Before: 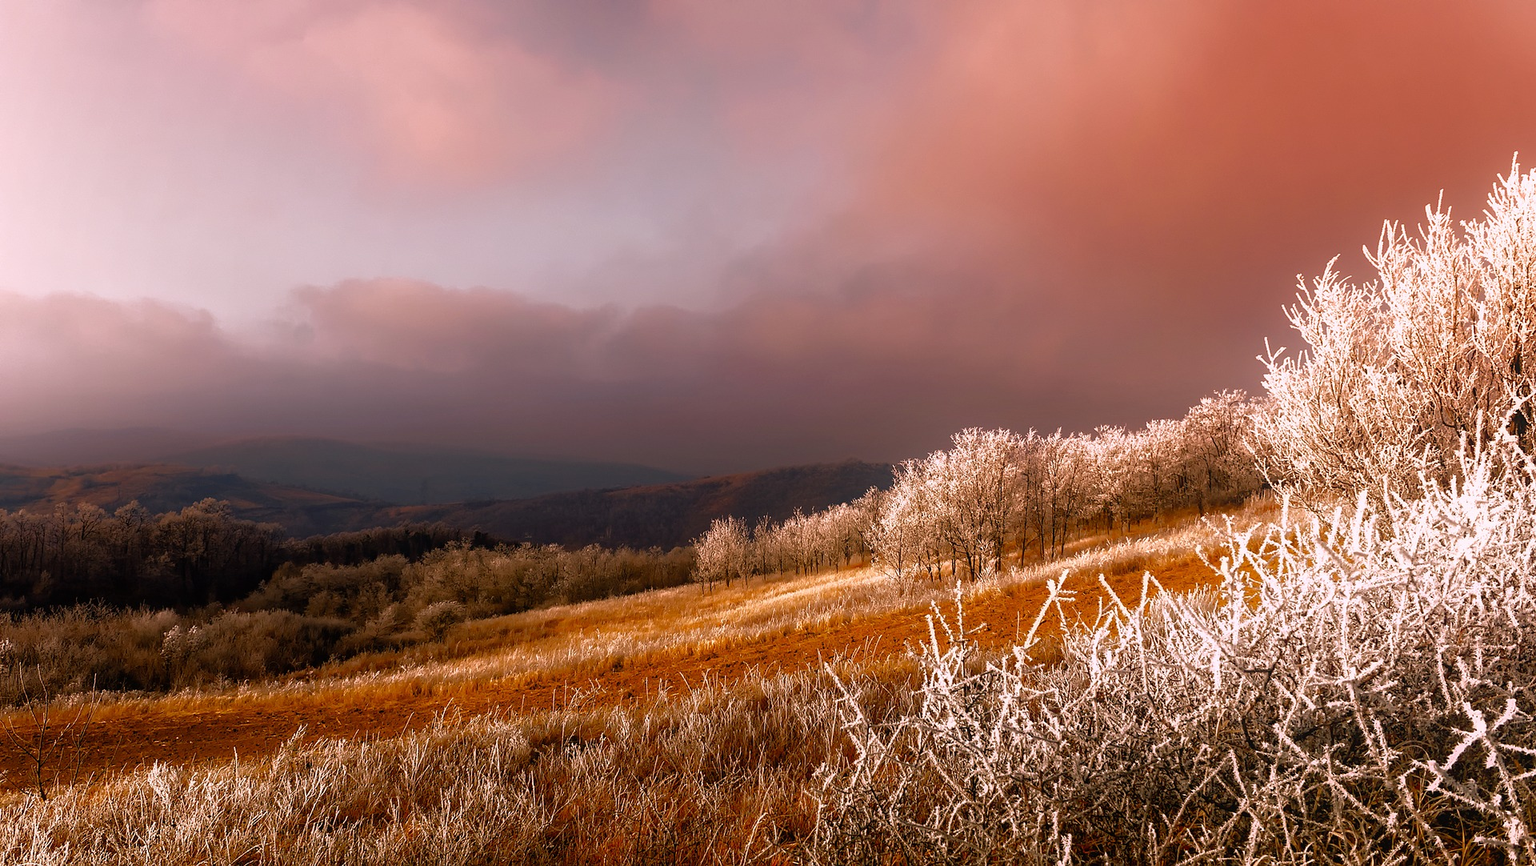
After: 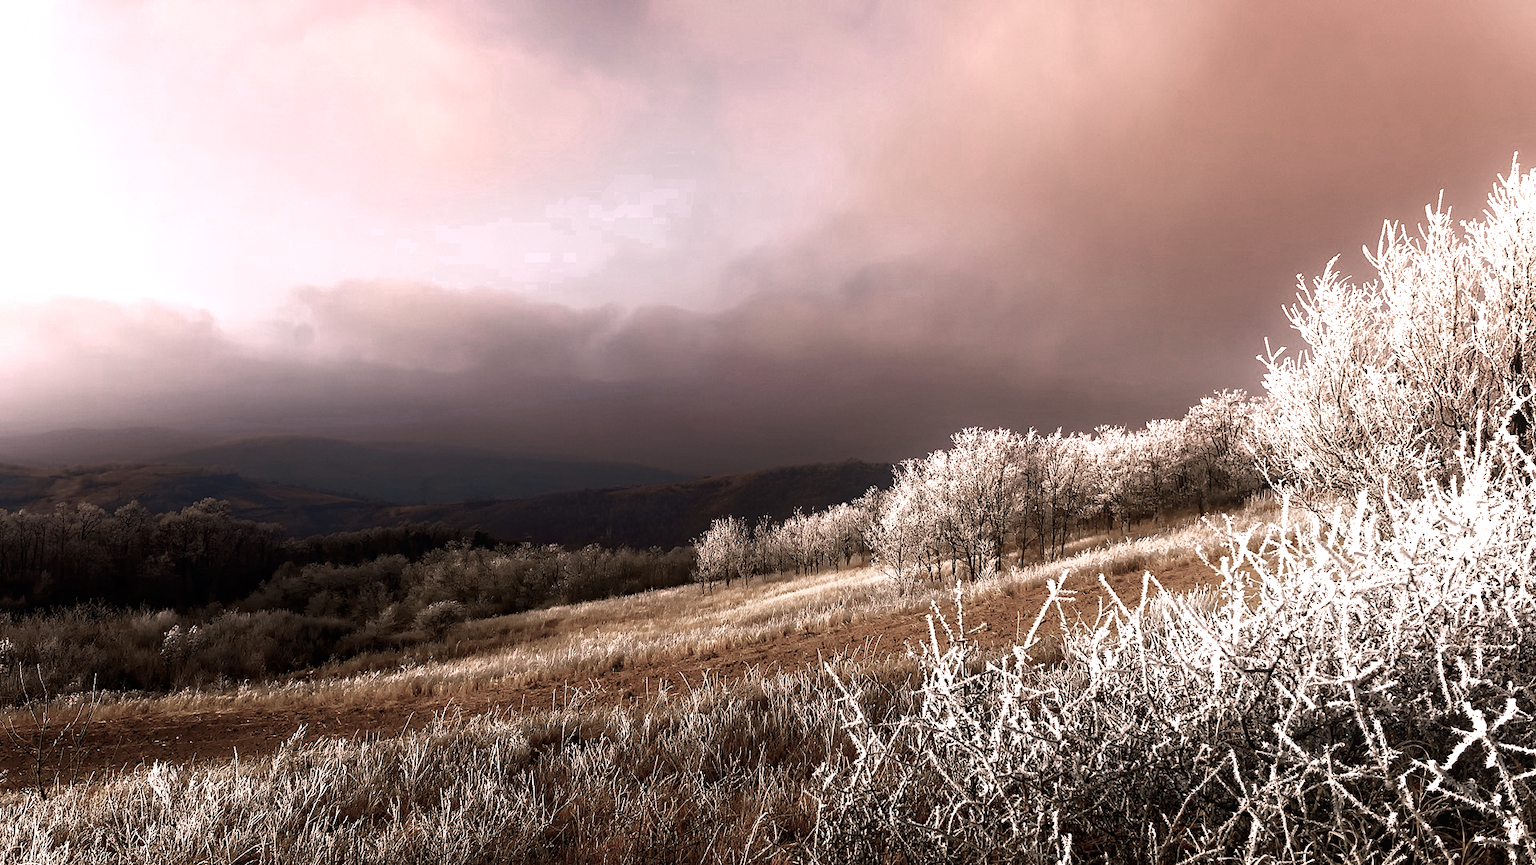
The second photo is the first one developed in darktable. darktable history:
color zones: curves: ch0 [(0, 0.613) (0.01, 0.613) (0.245, 0.448) (0.498, 0.529) (0.642, 0.665) (0.879, 0.777) (0.99, 0.613)]; ch1 [(0, 0.272) (0.219, 0.127) (0.724, 0.346)]
contrast brightness saturation: contrast 0.18, saturation 0.3
tone equalizer: -8 EV -0.417 EV, -7 EV -0.389 EV, -6 EV -0.333 EV, -5 EV -0.222 EV, -3 EV 0.222 EV, -2 EV 0.333 EV, -1 EV 0.389 EV, +0 EV 0.417 EV, edges refinement/feathering 500, mask exposure compensation -1.57 EV, preserve details no
